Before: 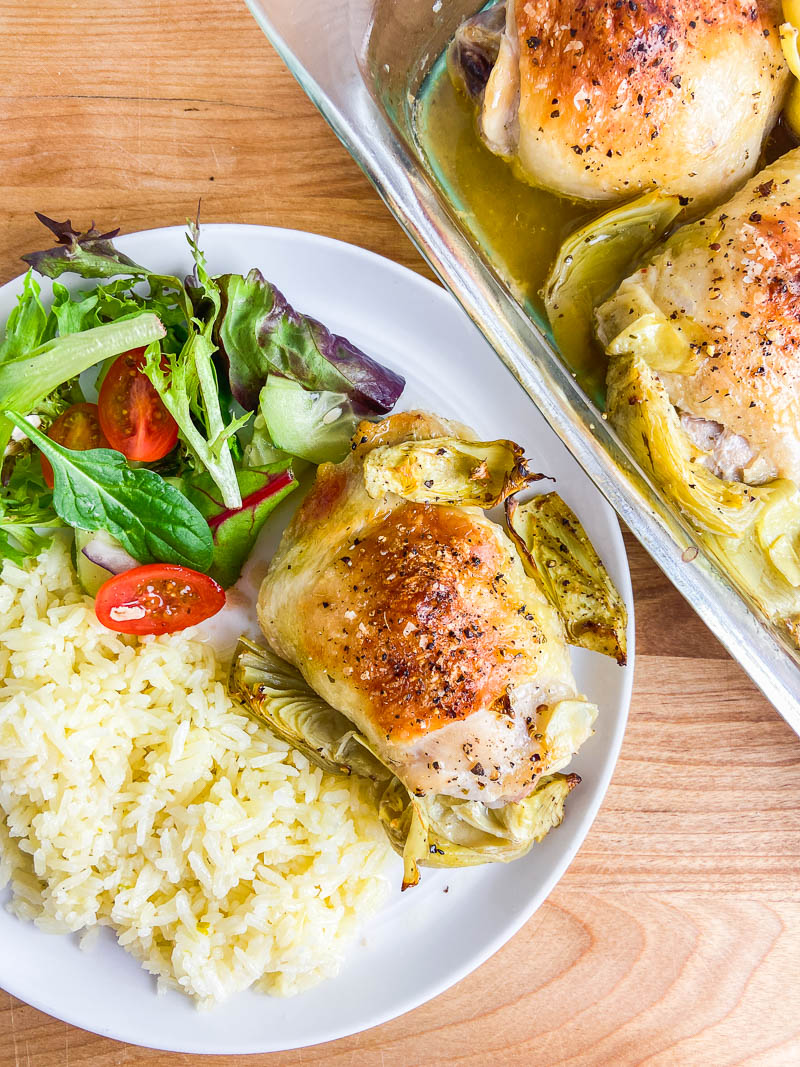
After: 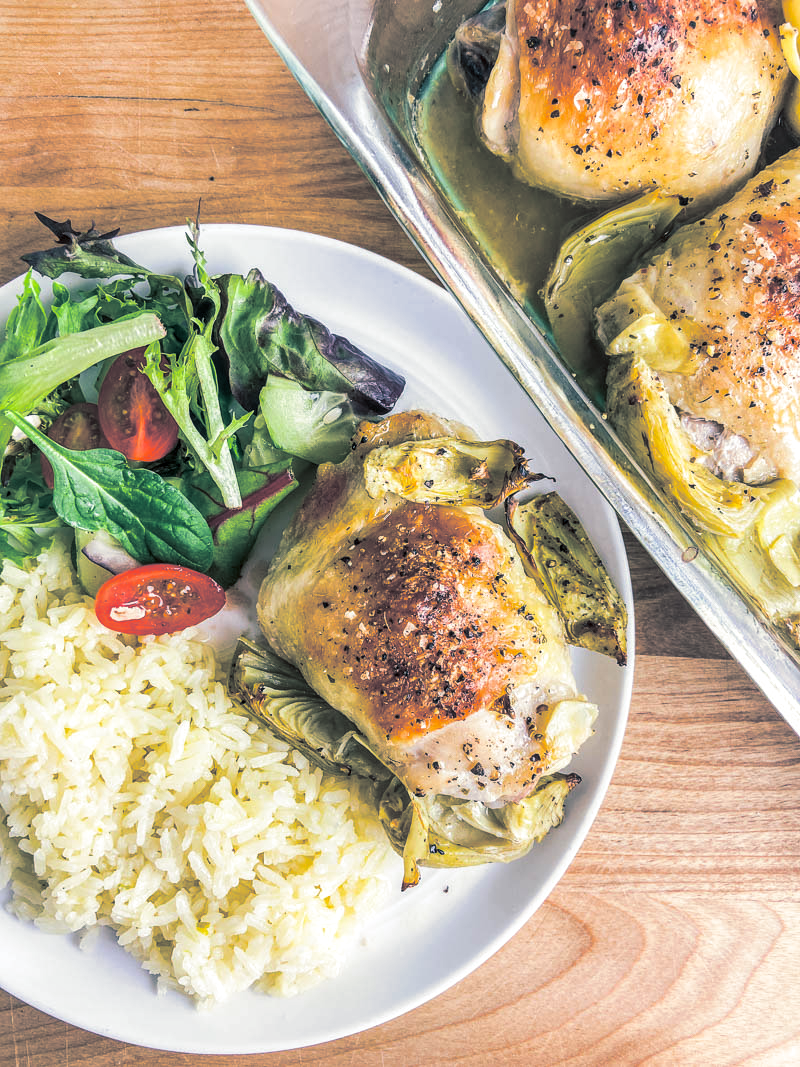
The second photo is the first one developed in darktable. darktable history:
local contrast: on, module defaults
split-toning: shadows › hue 205.2°, shadows › saturation 0.43, highlights › hue 54°, highlights › saturation 0.54
